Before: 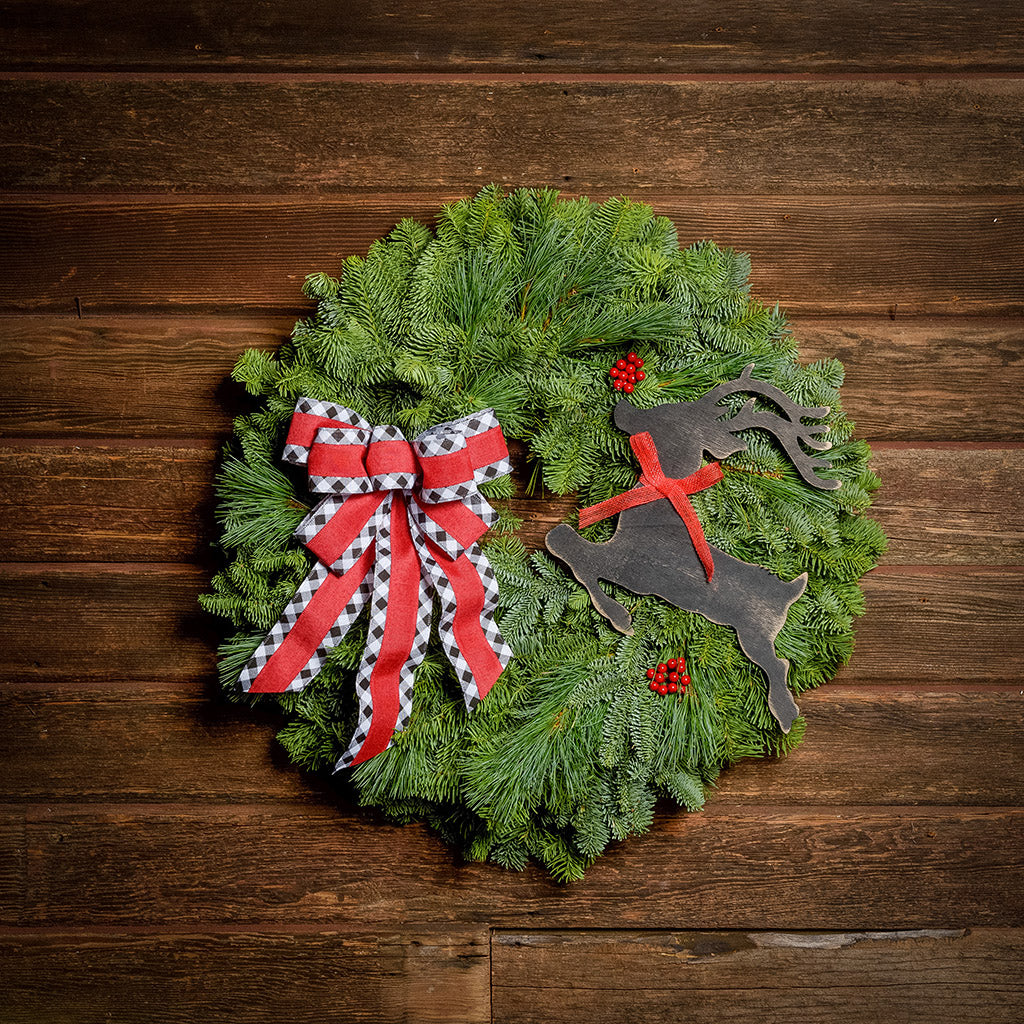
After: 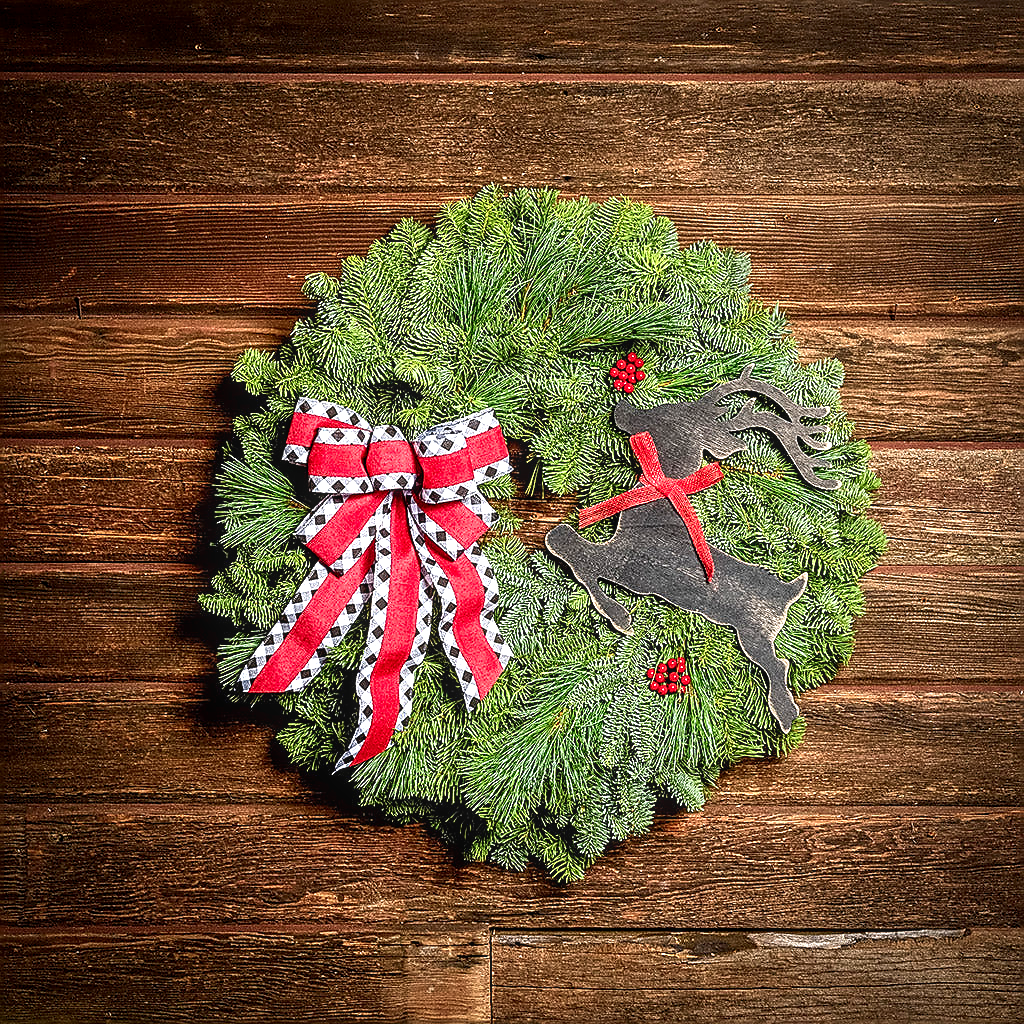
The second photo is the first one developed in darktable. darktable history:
contrast brightness saturation: contrast 0.18, saturation 0.3
color balance: input saturation 80.07%
levels: levels [0, 0.394, 0.787]
local contrast: on, module defaults
sharpen: radius 1.4, amount 1.25, threshold 0.7
exposure: black level correction 0.001, compensate highlight preservation false
